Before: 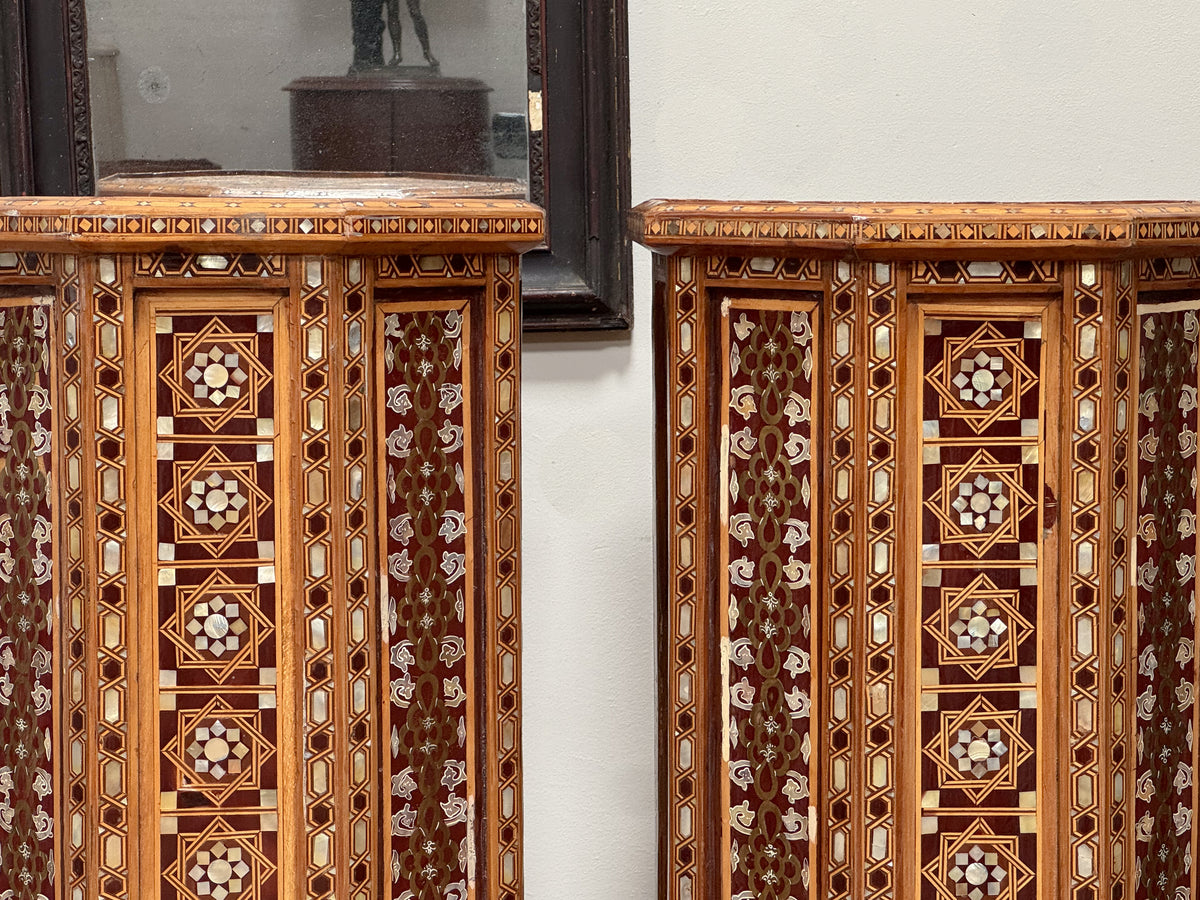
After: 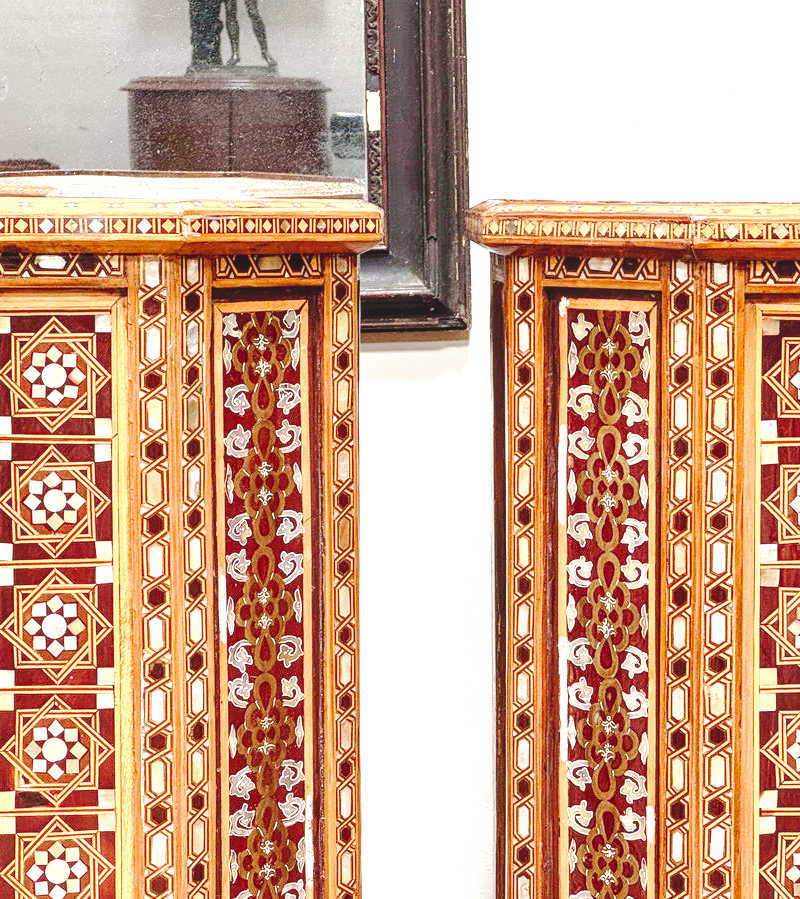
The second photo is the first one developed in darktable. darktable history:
tone curve: curves: ch0 [(0, 0) (0.003, 0.076) (0.011, 0.081) (0.025, 0.084) (0.044, 0.092) (0.069, 0.1) (0.1, 0.117) (0.136, 0.144) (0.177, 0.186) (0.224, 0.237) (0.277, 0.306) (0.335, 0.39) (0.399, 0.494) (0.468, 0.574) (0.543, 0.666) (0.623, 0.722) (0.709, 0.79) (0.801, 0.855) (0.898, 0.926) (1, 1)], preserve colors none
crop and rotate: left 13.537%, right 19.796%
local contrast: on, module defaults
exposure: black level correction 0, exposure 1.2 EV, compensate exposure bias true, compensate highlight preservation false
